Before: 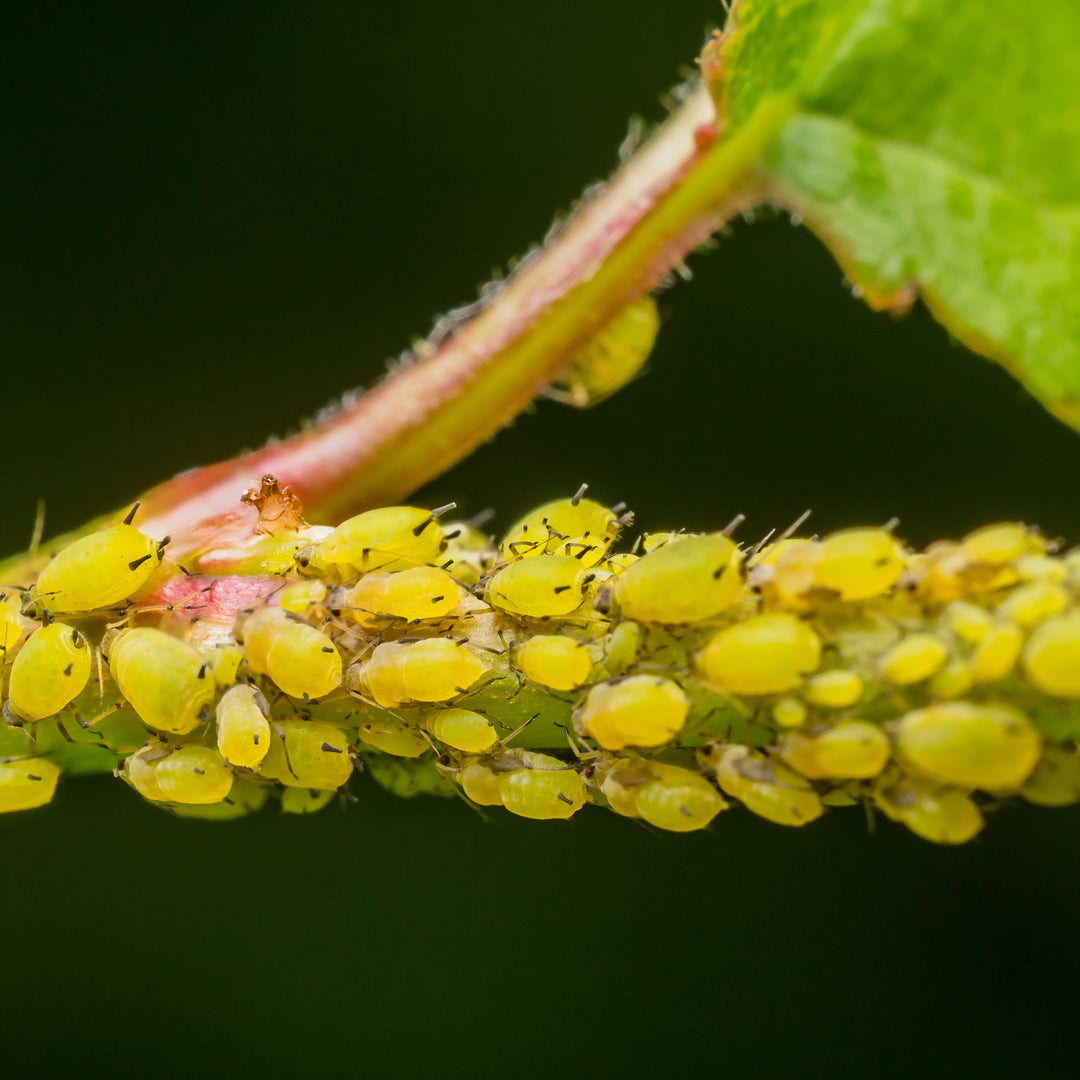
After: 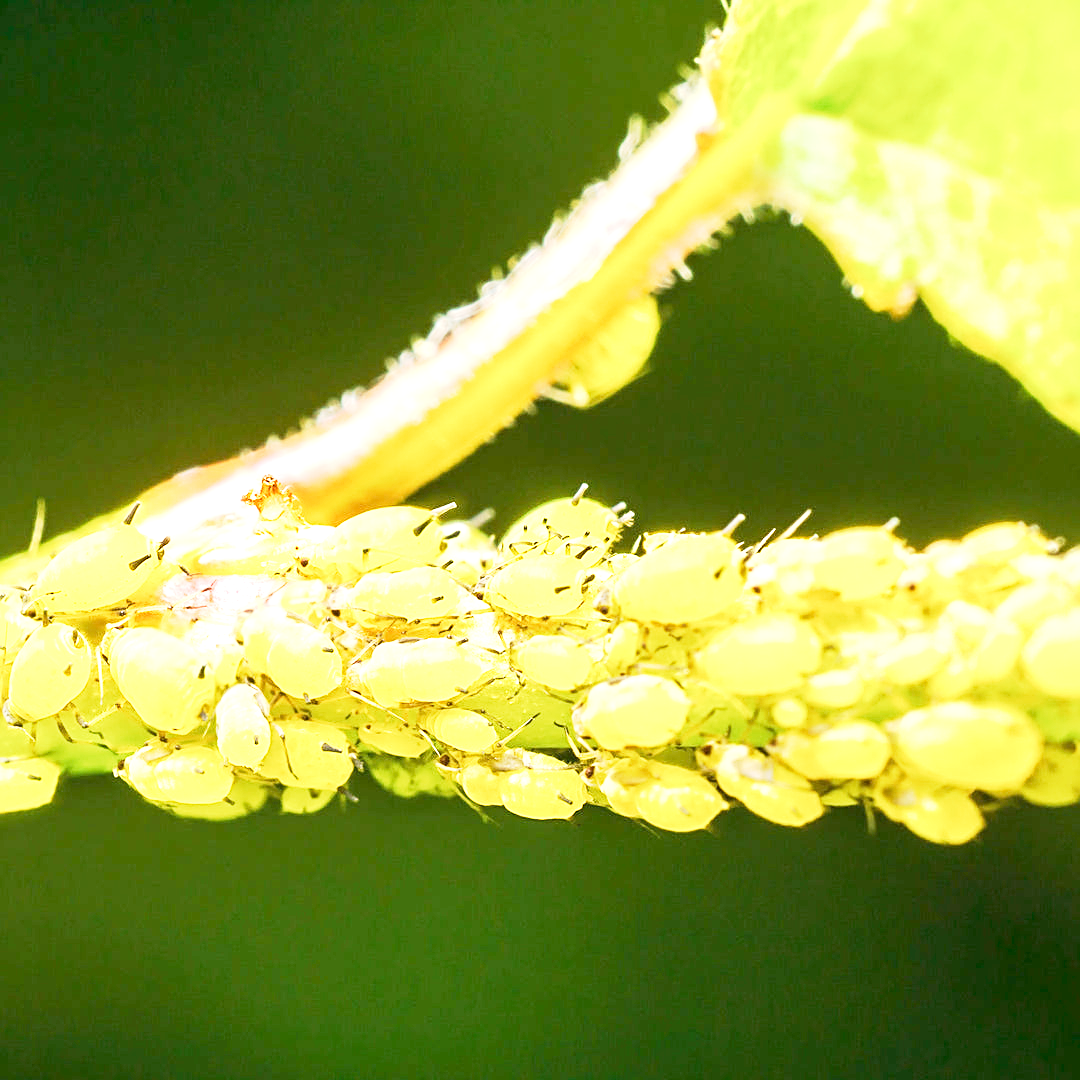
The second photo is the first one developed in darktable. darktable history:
base curve: curves: ch0 [(0, 0) (0.088, 0.125) (0.176, 0.251) (0.354, 0.501) (0.613, 0.749) (1, 0.877)], preserve colors none
exposure: exposure 2.25 EV, compensate highlight preservation false
sharpen: radius 1.967
